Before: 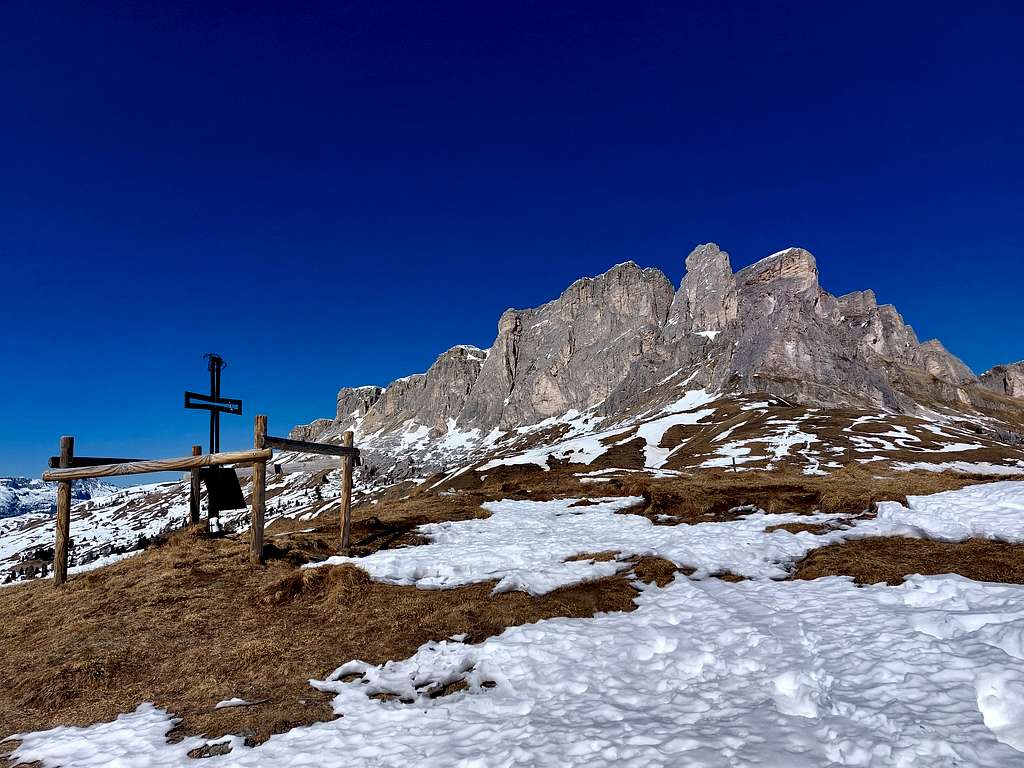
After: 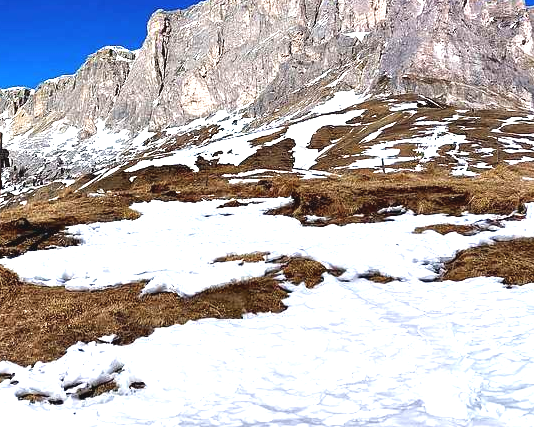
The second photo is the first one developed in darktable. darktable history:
exposure: black level correction -0.002, exposure 1.342 EV, compensate exposure bias true, compensate highlight preservation false
crop: left 34.284%, top 38.959%, right 13.533%, bottom 5.379%
